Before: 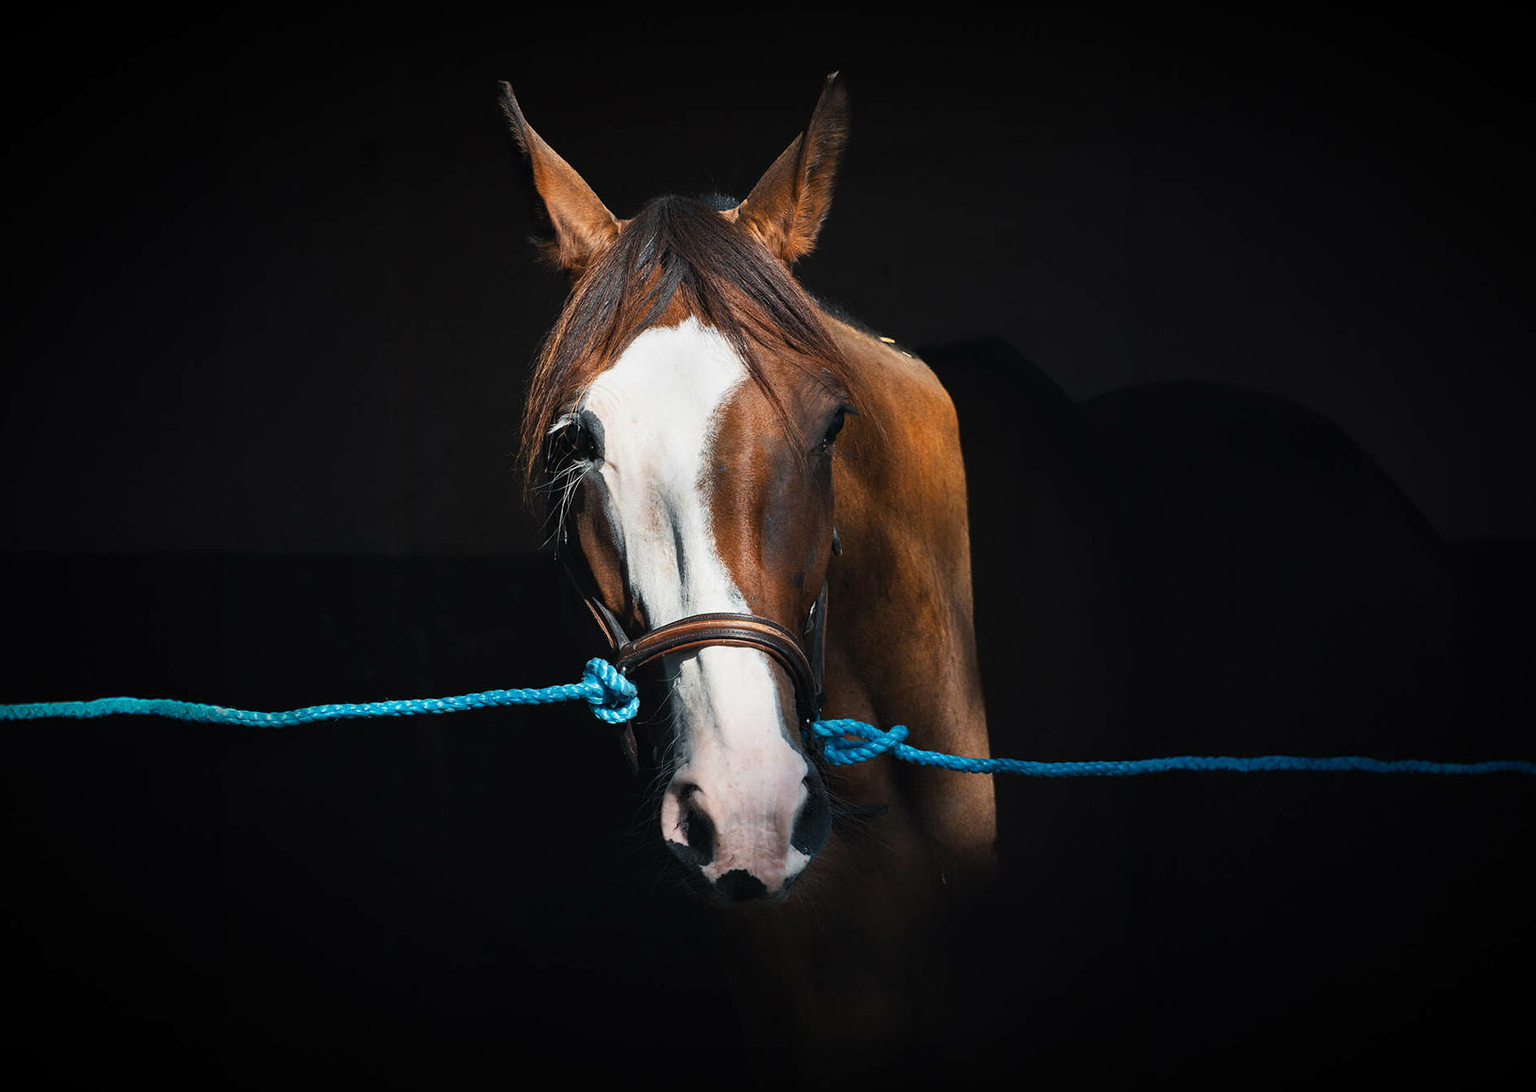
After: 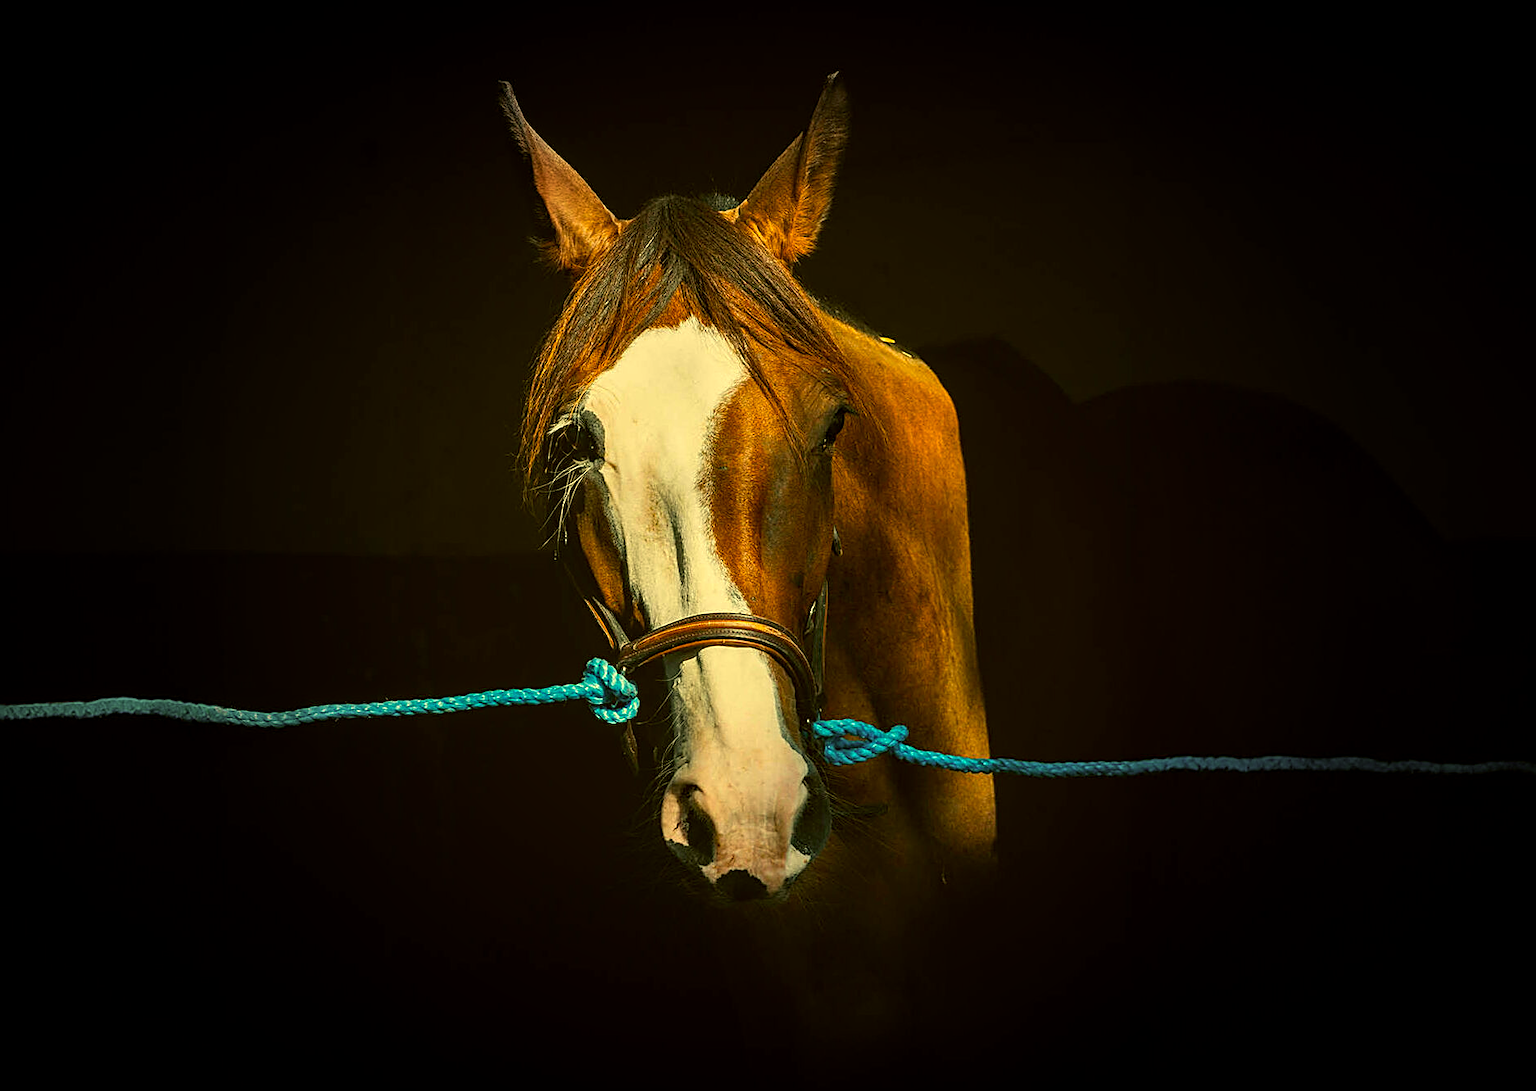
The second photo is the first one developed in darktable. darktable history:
local contrast: detail 130%
vignetting: fall-off start 40%, fall-off radius 40%
color balance rgb: linear chroma grading › global chroma 15%, perceptual saturation grading › global saturation 30%
white balance: red 1.029, blue 0.92
sharpen: on, module defaults
color correction: highlights a* 0.162, highlights b* 29.53, shadows a* -0.162, shadows b* 21.09
